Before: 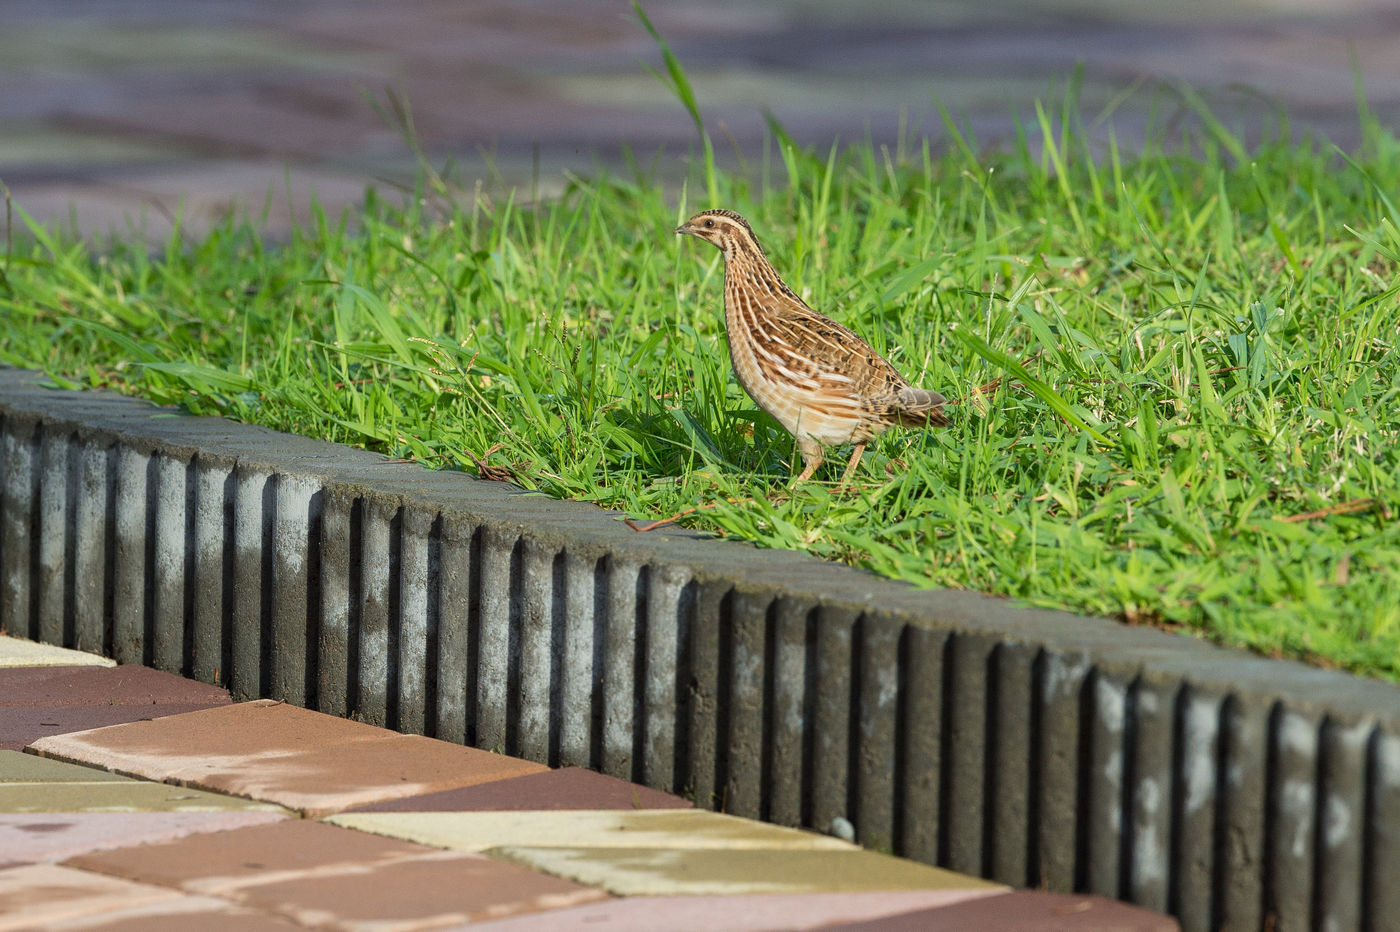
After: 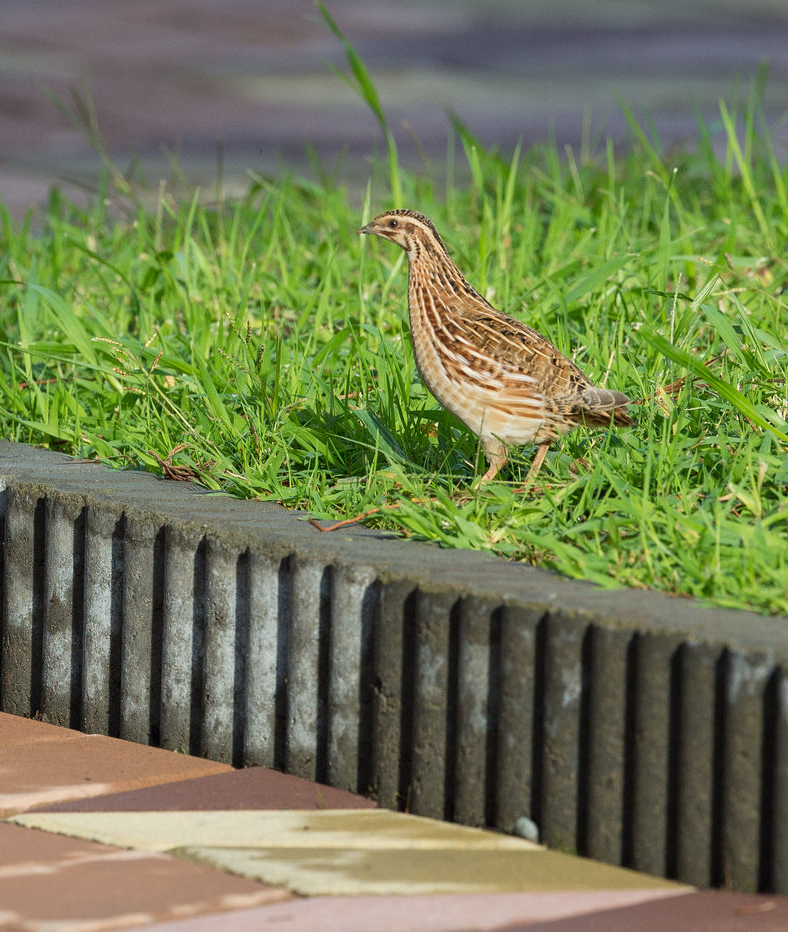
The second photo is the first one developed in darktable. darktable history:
crop and rotate: left 22.599%, right 21.079%
